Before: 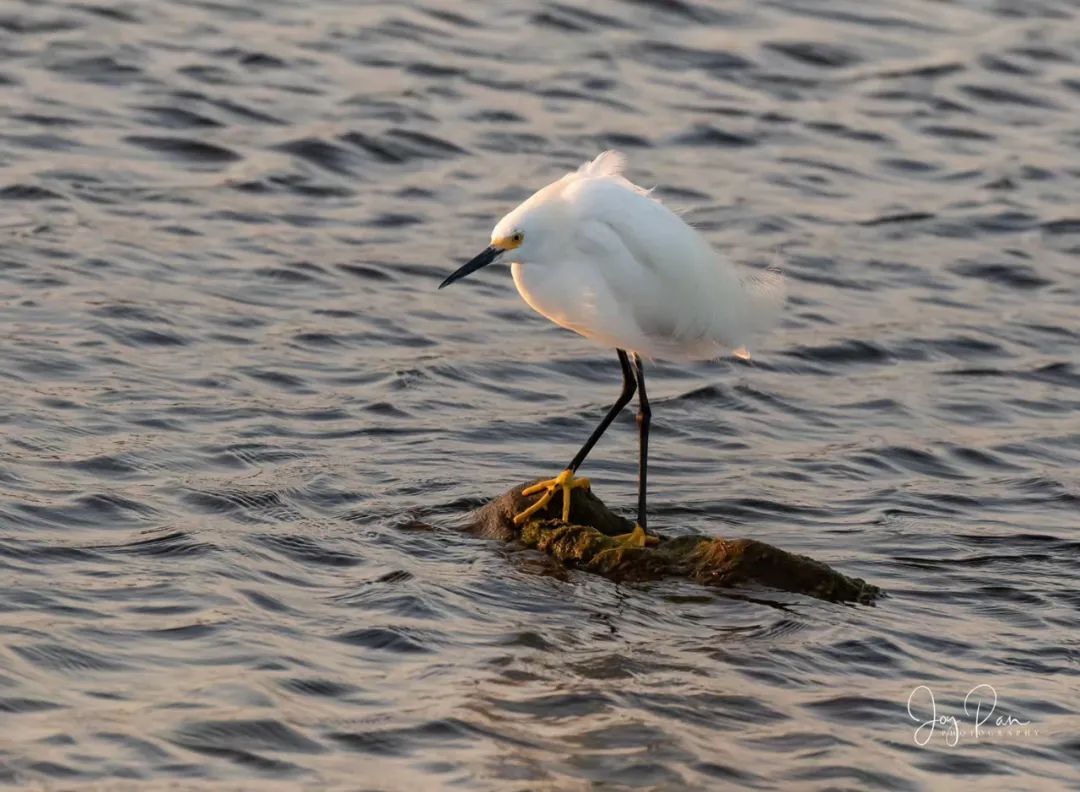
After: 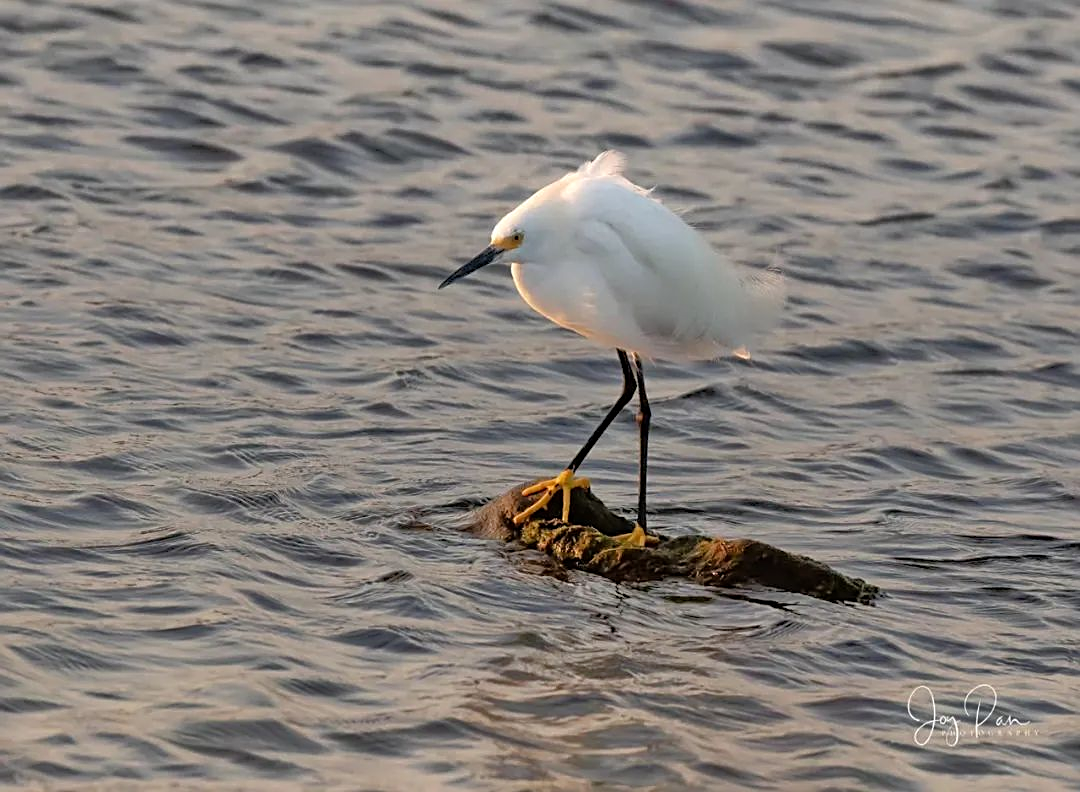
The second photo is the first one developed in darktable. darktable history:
tone equalizer: -8 EV -0.531 EV, -7 EV -0.316 EV, -6 EV -0.09 EV, -5 EV 0.421 EV, -4 EV 0.954 EV, -3 EV 0.812 EV, -2 EV -0.007 EV, -1 EV 0.128 EV, +0 EV -0.007 EV, mask exposure compensation -0.491 EV
sharpen: on, module defaults
